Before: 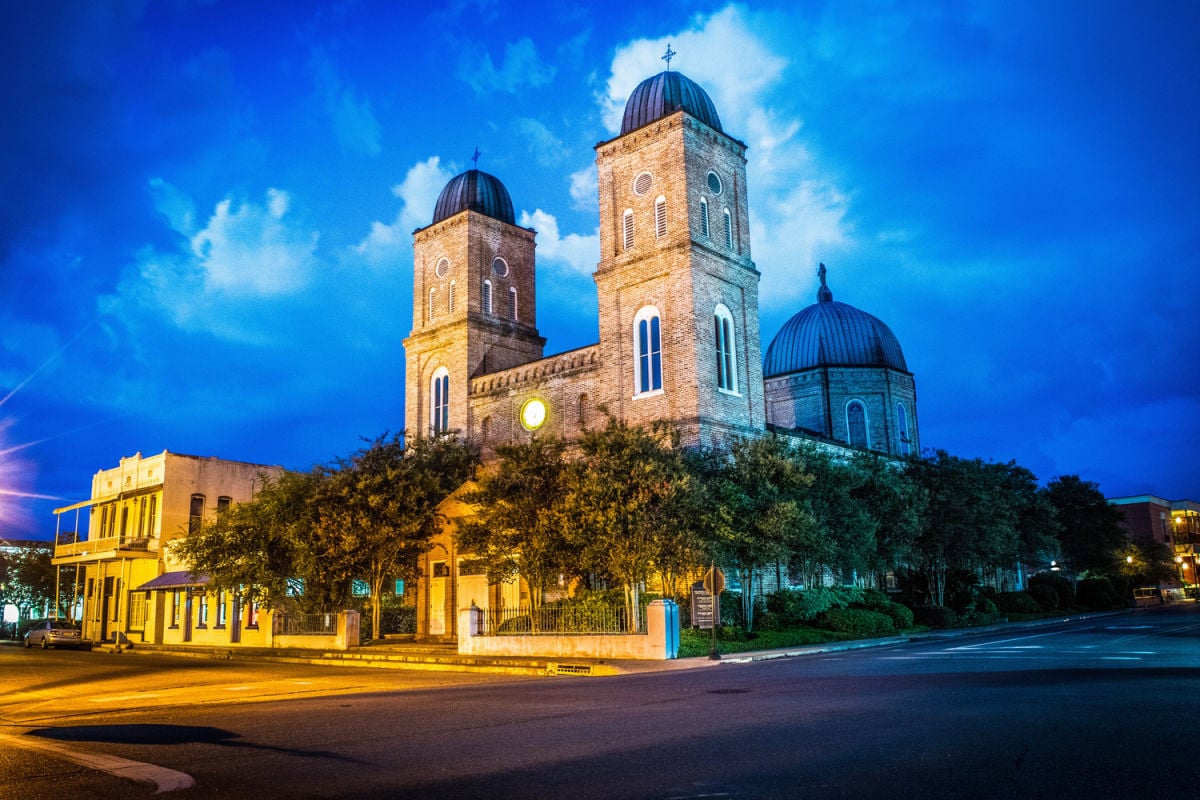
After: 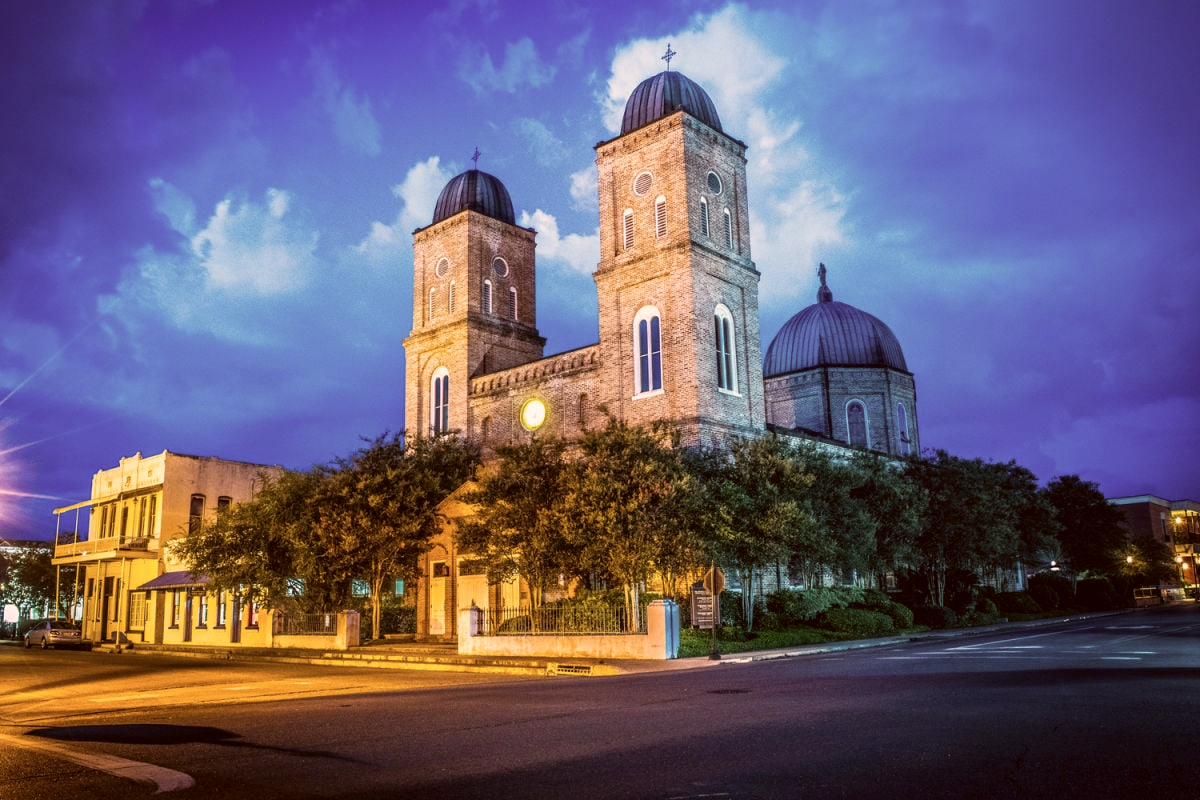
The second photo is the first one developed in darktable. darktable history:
color correction: highlights a* 10.19, highlights b* 9.74, shadows a* 8.06, shadows b* 8.13, saturation 0.786
